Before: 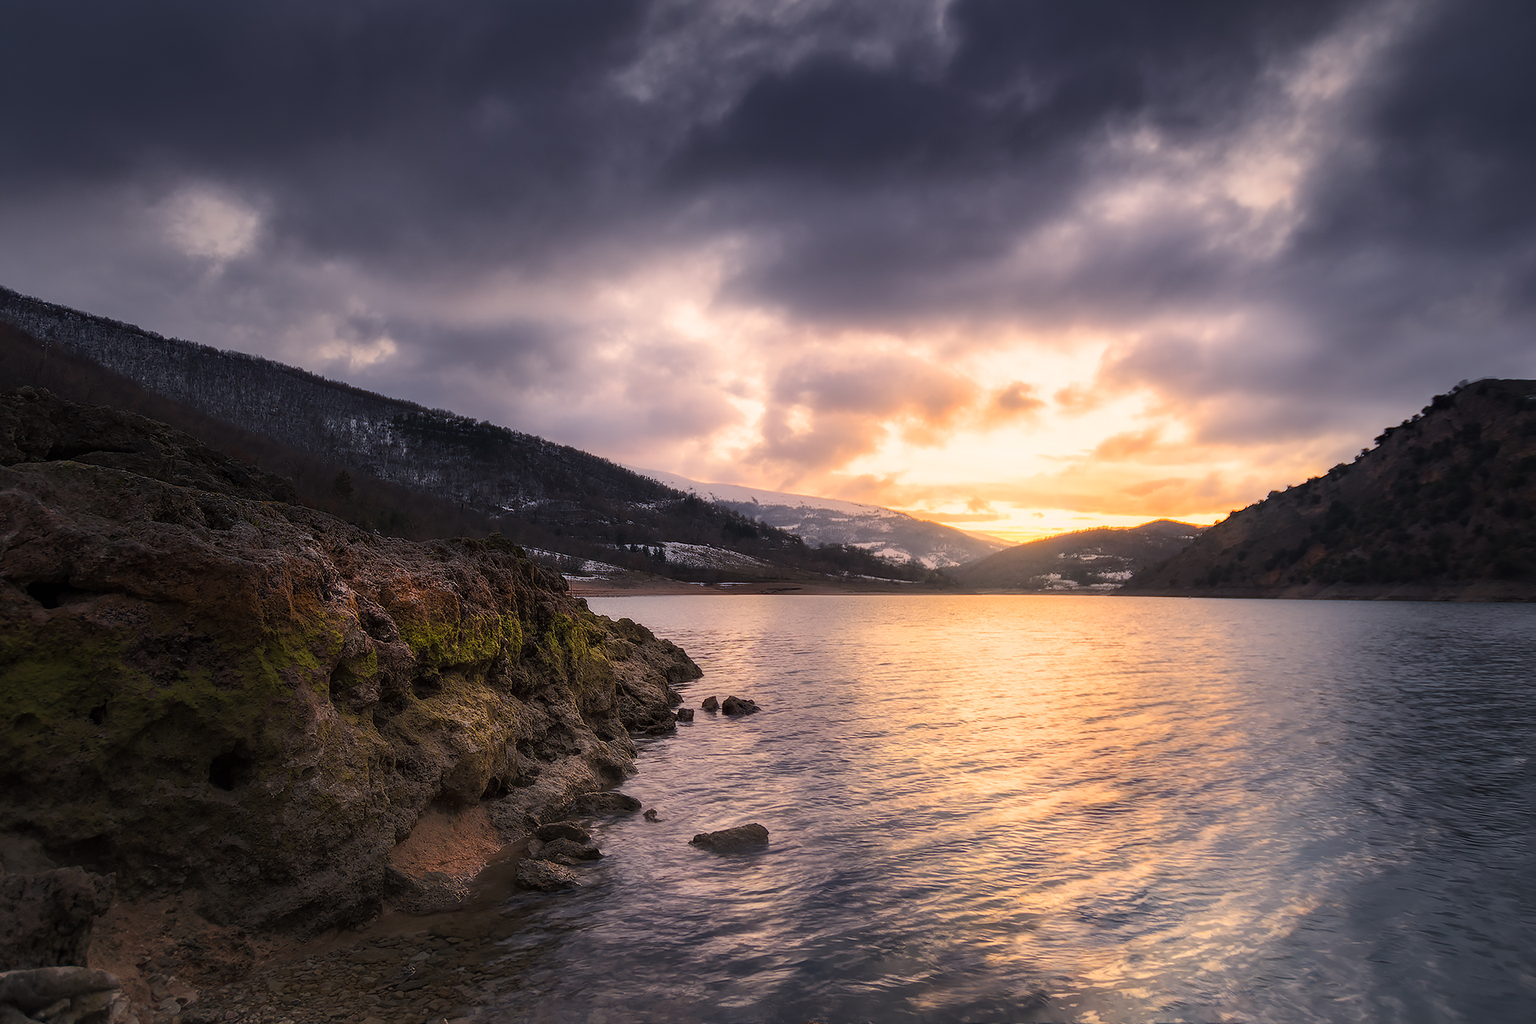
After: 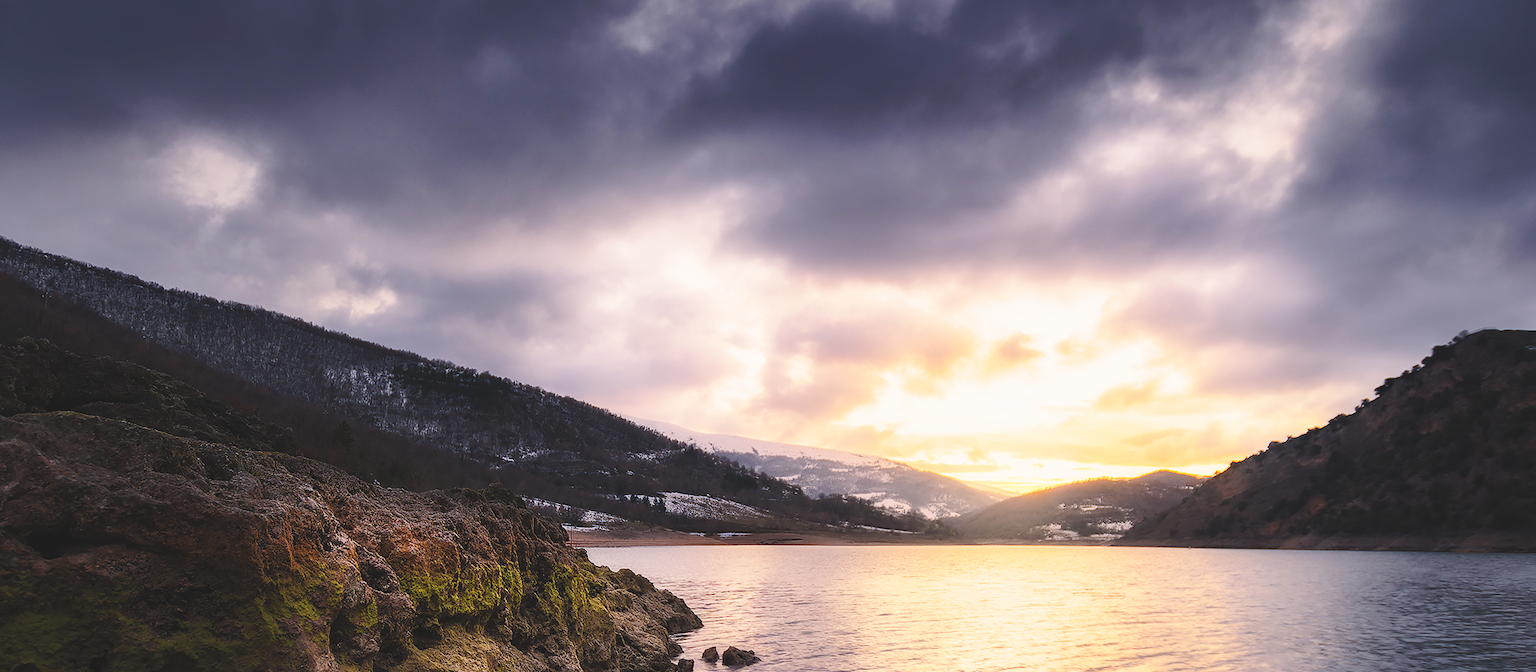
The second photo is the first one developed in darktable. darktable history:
crop and rotate: top 4.848%, bottom 29.503%
base curve: curves: ch0 [(0, 0) (0.028, 0.03) (0.121, 0.232) (0.46, 0.748) (0.859, 0.968) (1, 1)], preserve colors none
exposure: black level correction -0.015, exposure -0.125 EV, compensate highlight preservation false
